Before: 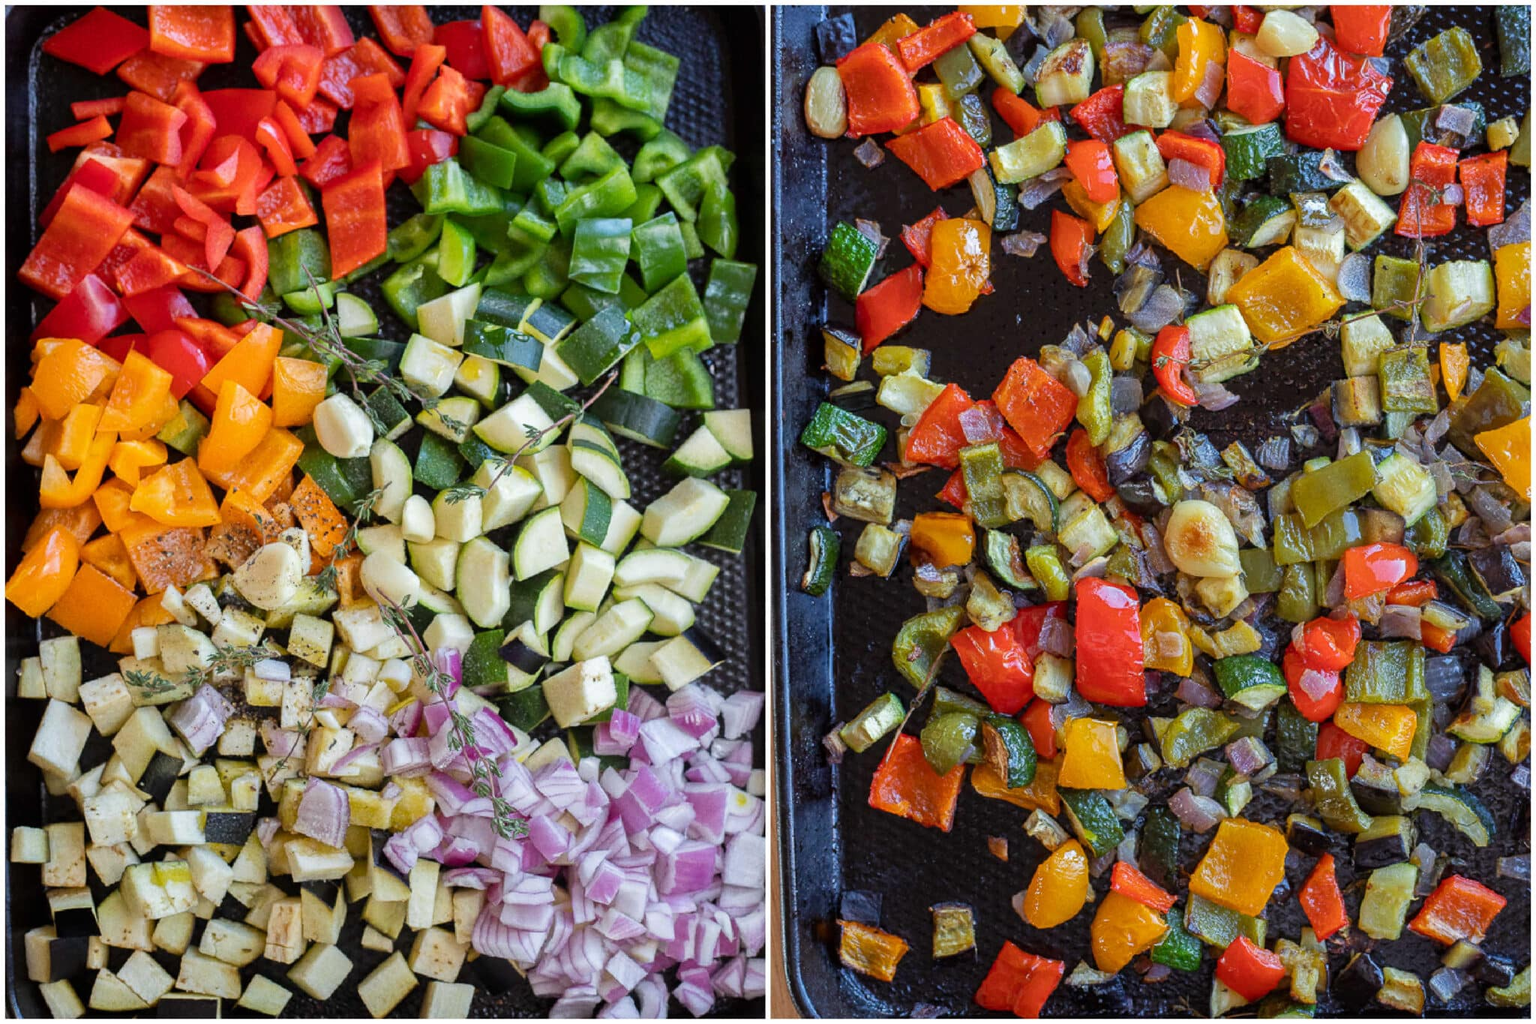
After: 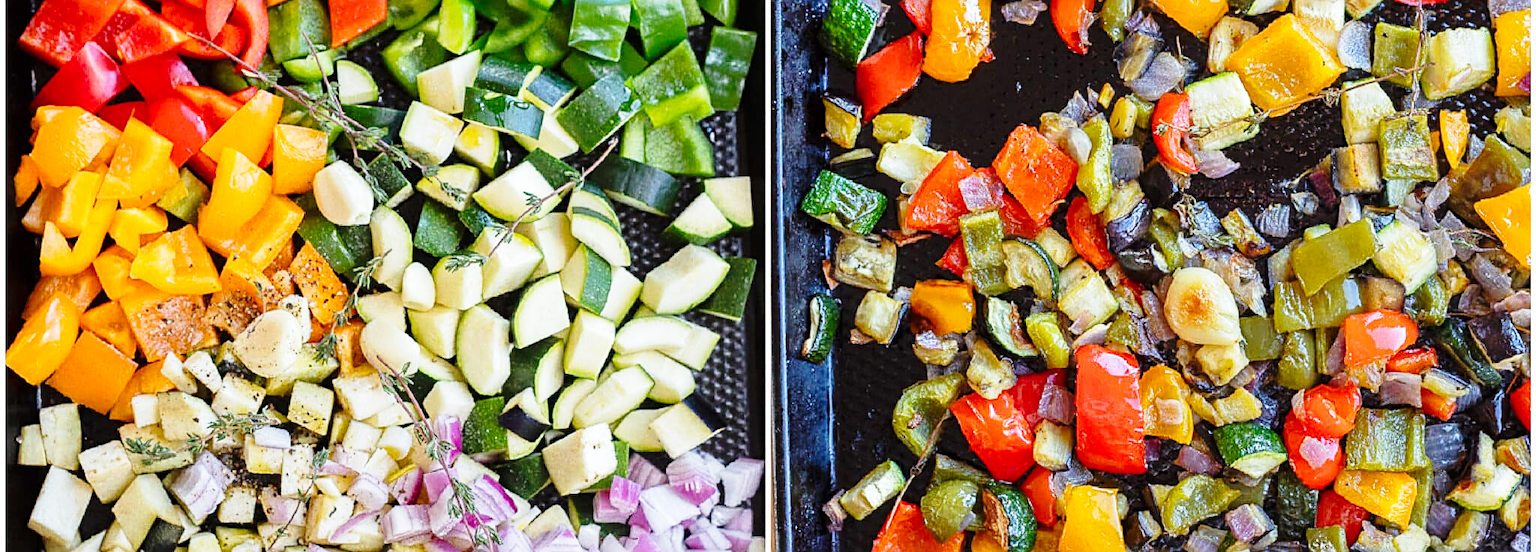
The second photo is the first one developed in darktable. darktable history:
sharpen: on, module defaults
base curve: curves: ch0 [(0, 0) (0.028, 0.03) (0.121, 0.232) (0.46, 0.748) (0.859, 0.968) (1, 1)], preserve colors none
crop and rotate: top 22.774%, bottom 23.186%
